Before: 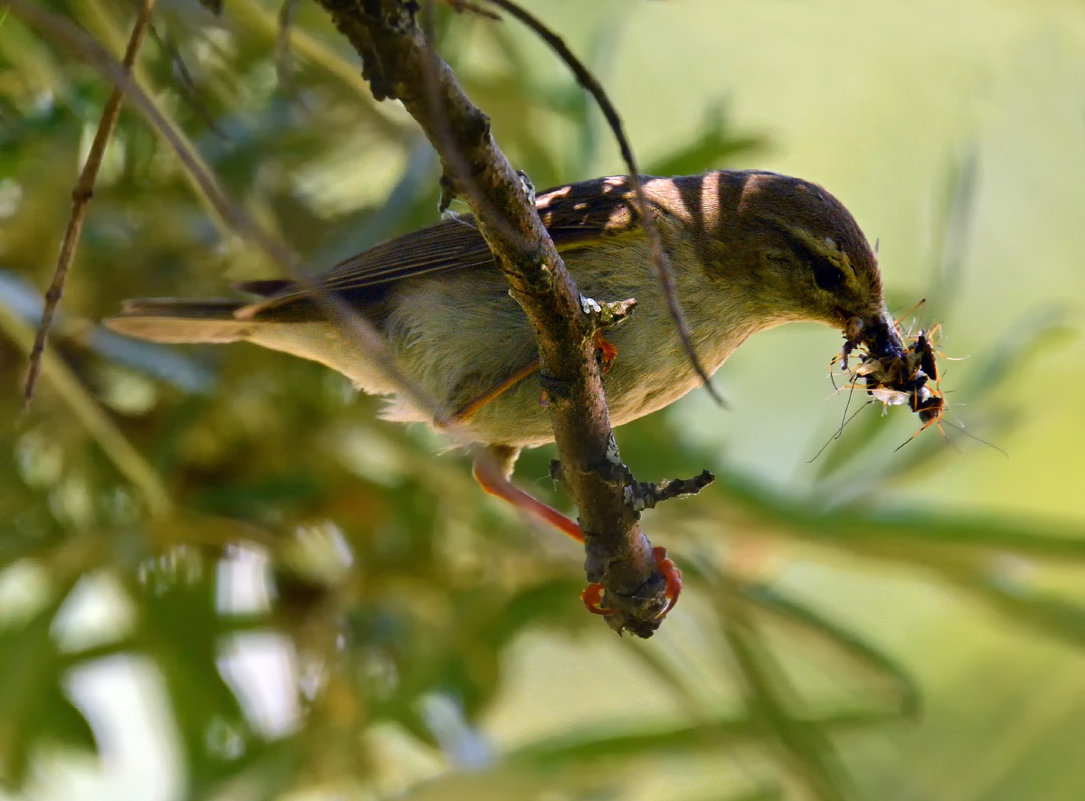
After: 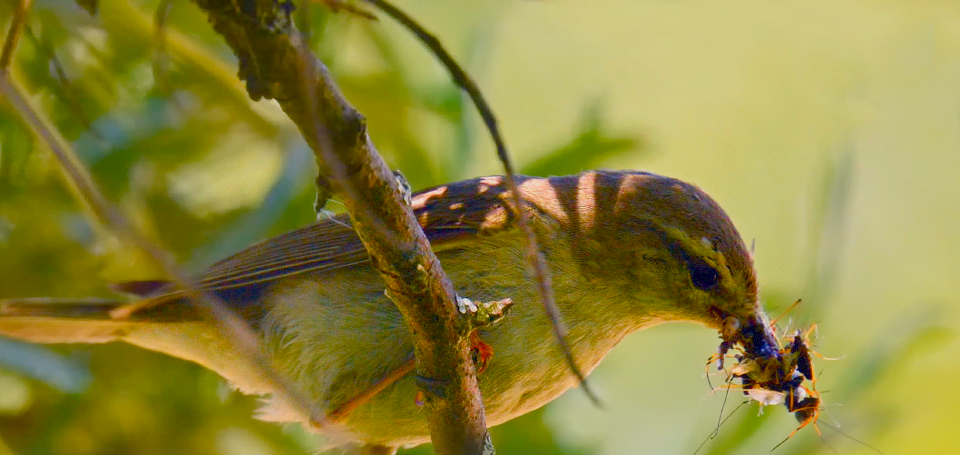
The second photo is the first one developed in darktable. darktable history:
crop and rotate: left 11.491%, bottom 43.074%
color balance rgb: highlights gain › chroma 3.019%, highlights gain › hue 72.79°, linear chroma grading › global chroma 14.777%, perceptual saturation grading › global saturation 20.136%, perceptual saturation grading › highlights -19.933%, perceptual saturation grading › shadows 29.944%, contrast -29.992%
exposure: black level correction 0, exposure 0.5 EV, compensate highlight preservation false
